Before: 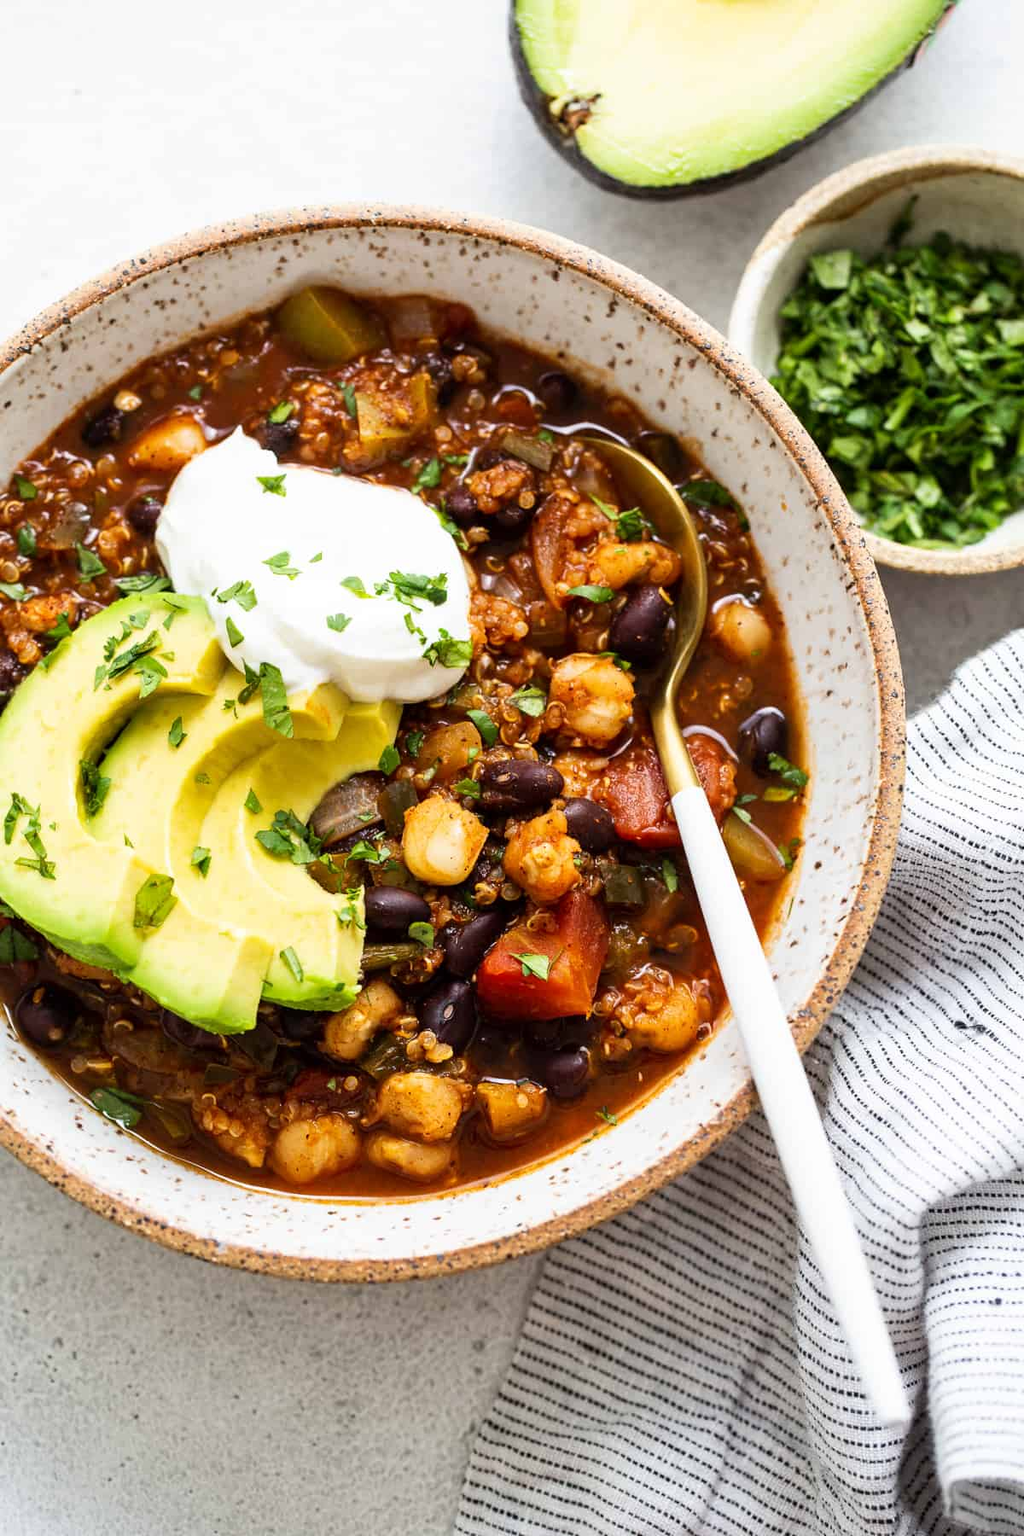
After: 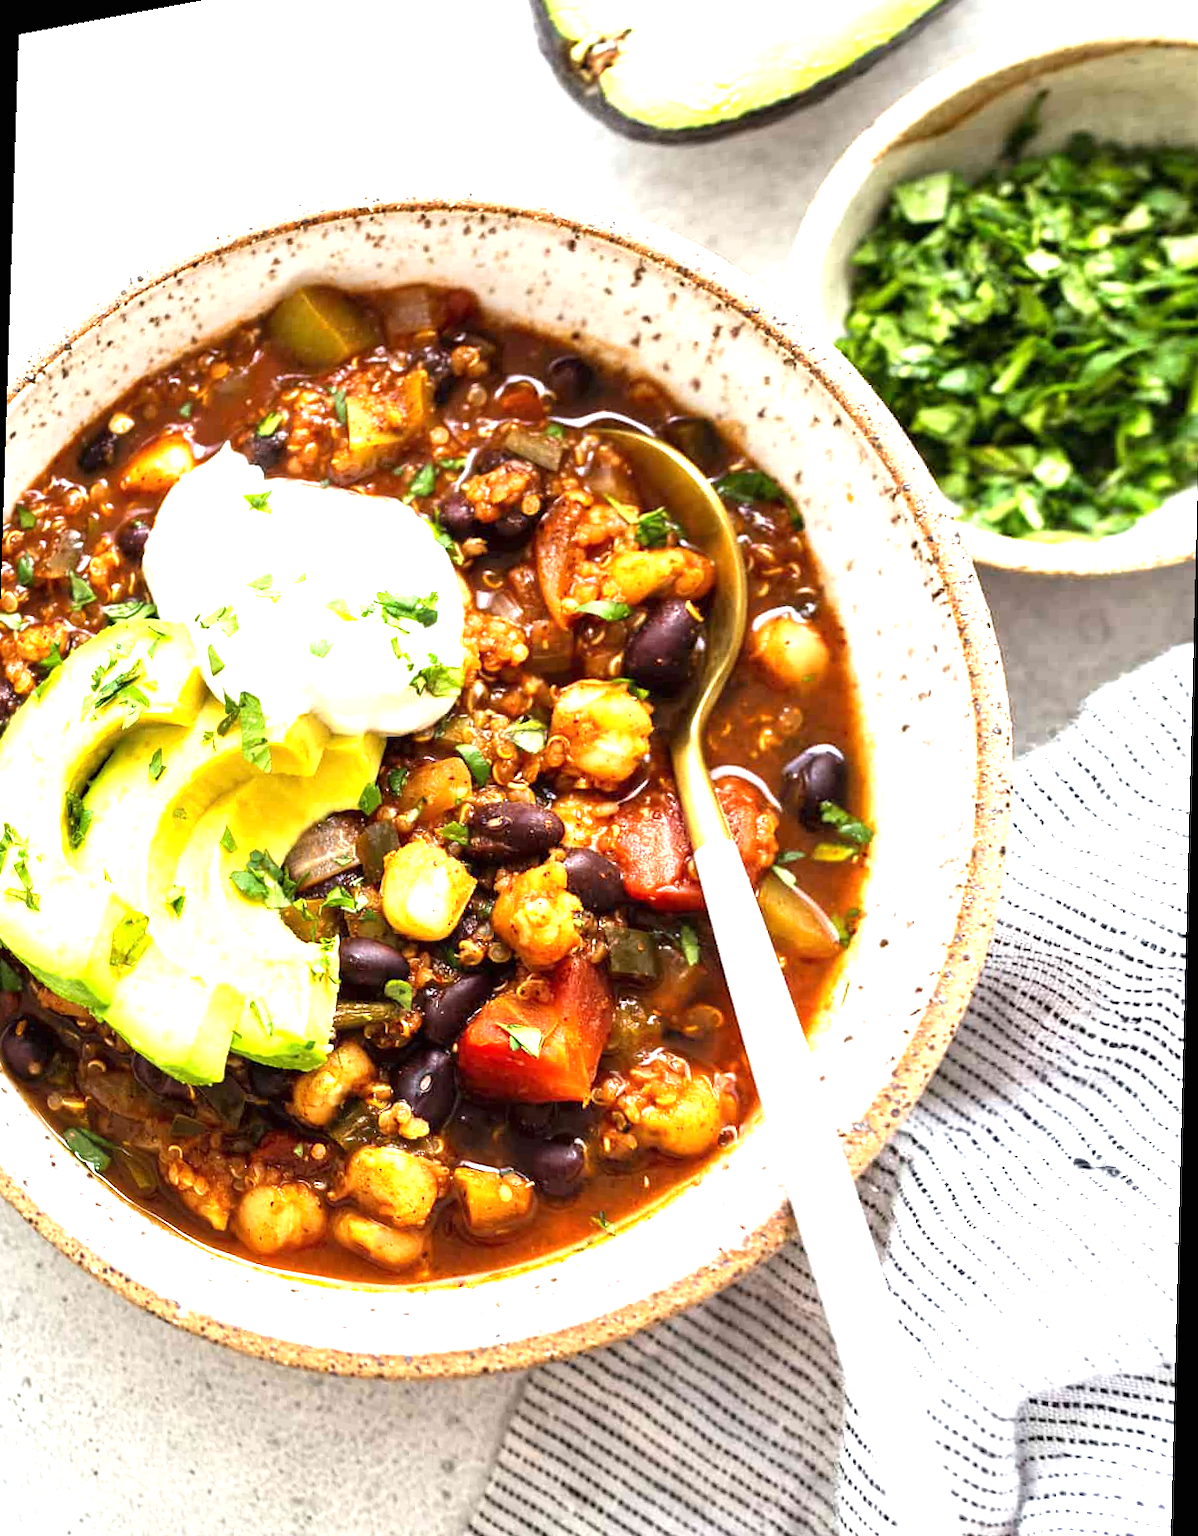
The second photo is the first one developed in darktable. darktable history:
exposure: black level correction 0, exposure 1.2 EV, compensate highlight preservation false
rotate and perspective: rotation 1.69°, lens shift (vertical) -0.023, lens shift (horizontal) -0.291, crop left 0.025, crop right 0.988, crop top 0.092, crop bottom 0.842
